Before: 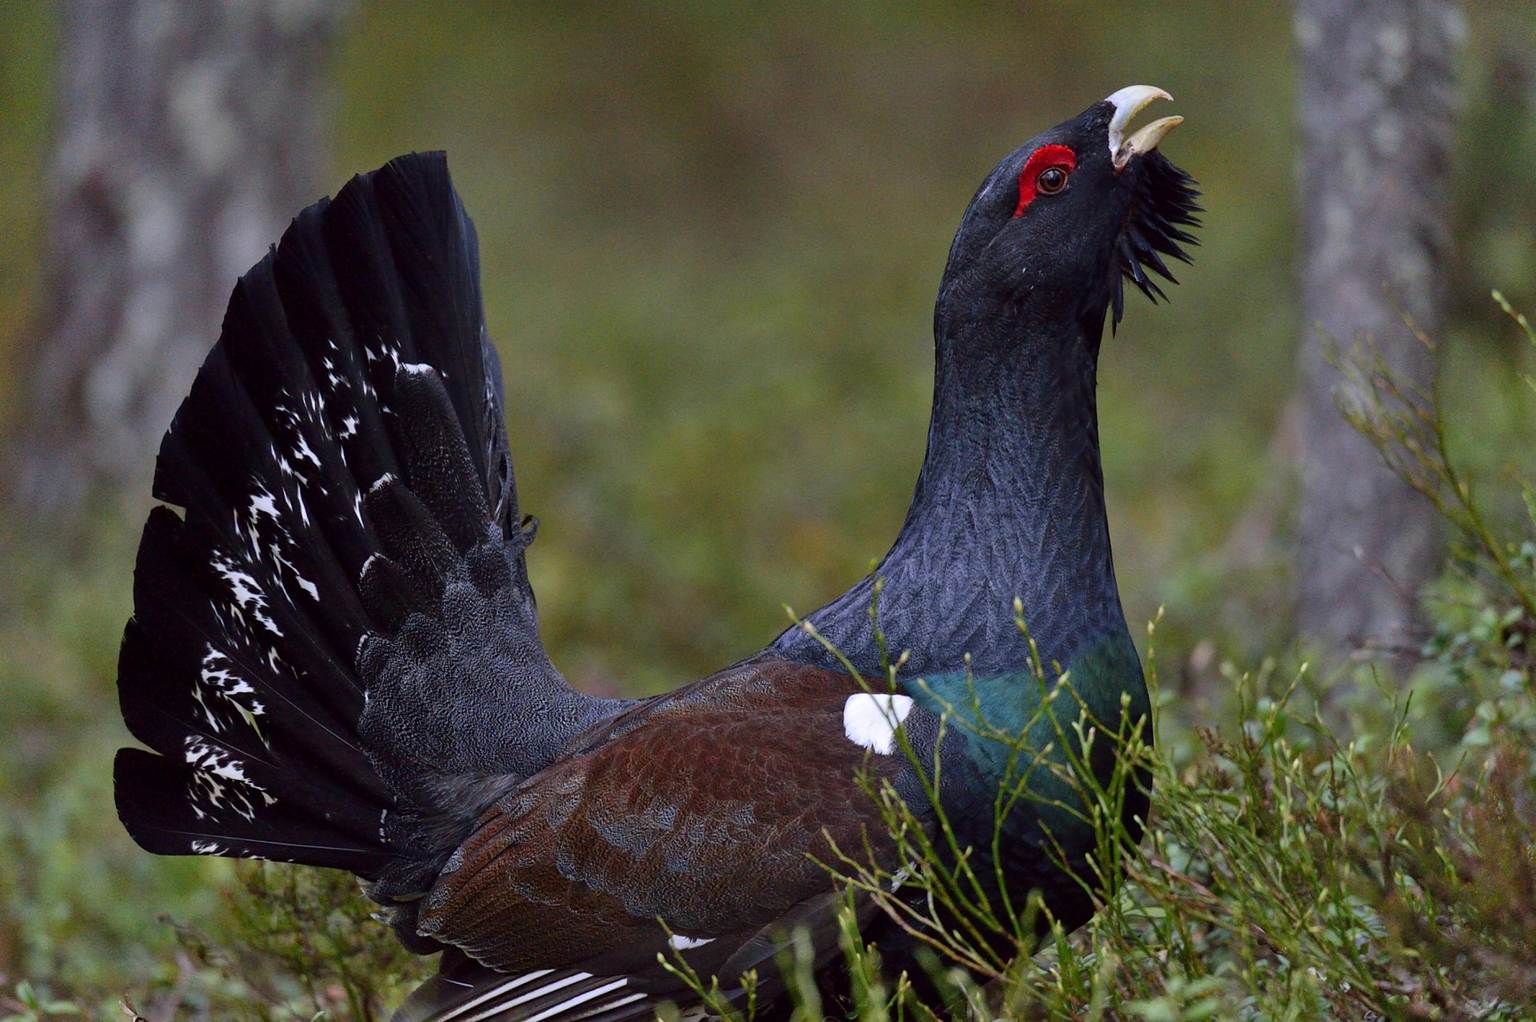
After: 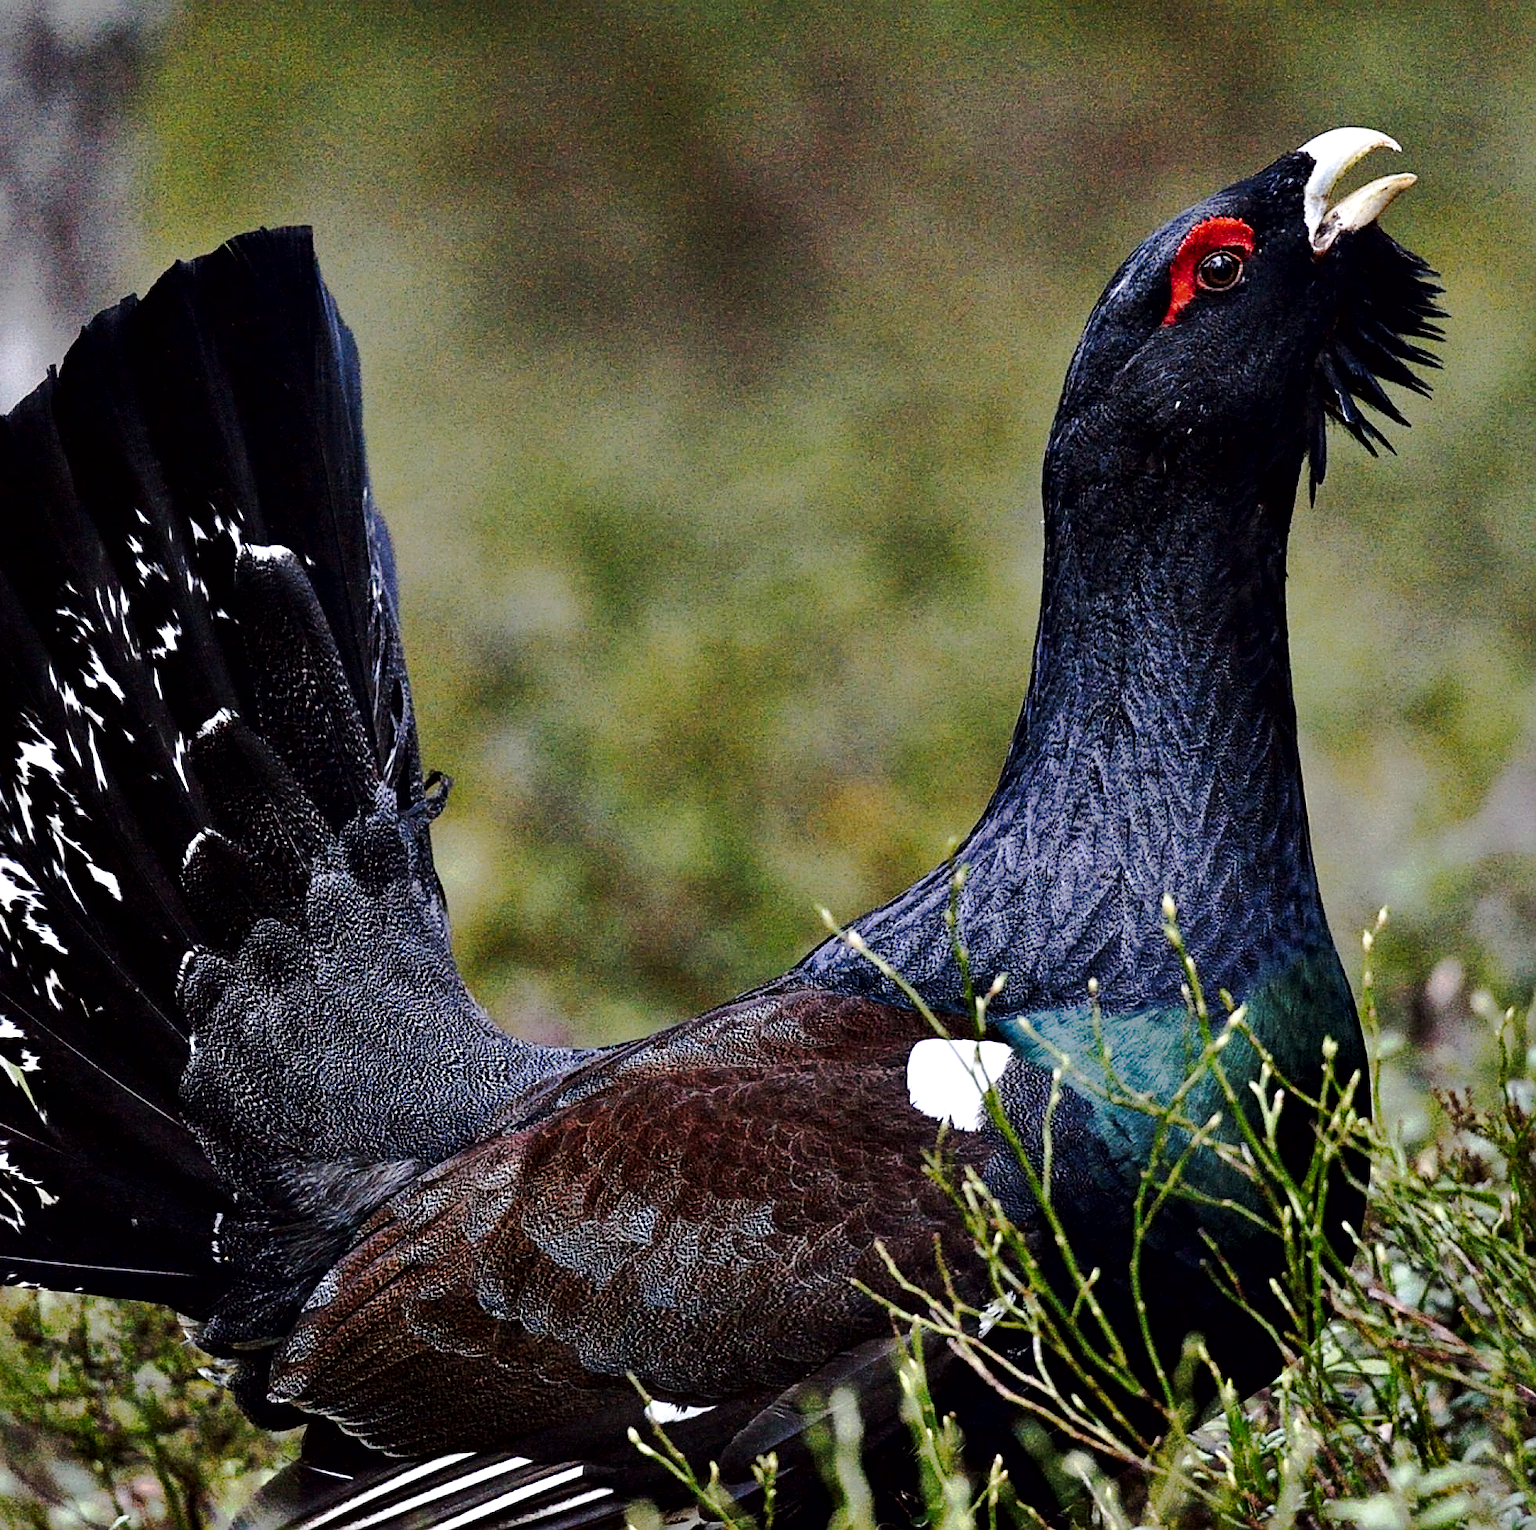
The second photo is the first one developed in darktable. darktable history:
exposure: exposure 0.201 EV, compensate highlight preservation false
crop and rotate: left 15.538%, right 17.694%
local contrast: mode bilateral grid, contrast 19, coarseness 51, detail 120%, midtone range 0.2
contrast equalizer: octaves 7, y [[0.6 ×6], [0.55 ×6], [0 ×6], [0 ×6], [0 ×6]]
sharpen: on, module defaults
tone curve: curves: ch0 [(0, 0) (0.104, 0.061) (0.239, 0.201) (0.327, 0.317) (0.401, 0.443) (0.489, 0.566) (0.65, 0.68) (0.832, 0.858) (1, 0.977)]; ch1 [(0, 0) (0.161, 0.092) (0.35, 0.33) (0.379, 0.401) (0.447, 0.476) (0.495, 0.499) (0.515, 0.518) (0.534, 0.557) (0.602, 0.625) (0.712, 0.706) (1, 1)]; ch2 [(0, 0) (0.359, 0.372) (0.437, 0.437) (0.502, 0.501) (0.55, 0.534) (0.592, 0.601) (0.647, 0.64) (1, 1)], preserve colors none
contrast brightness saturation: contrast 0.061, brightness -0.008, saturation -0.243
